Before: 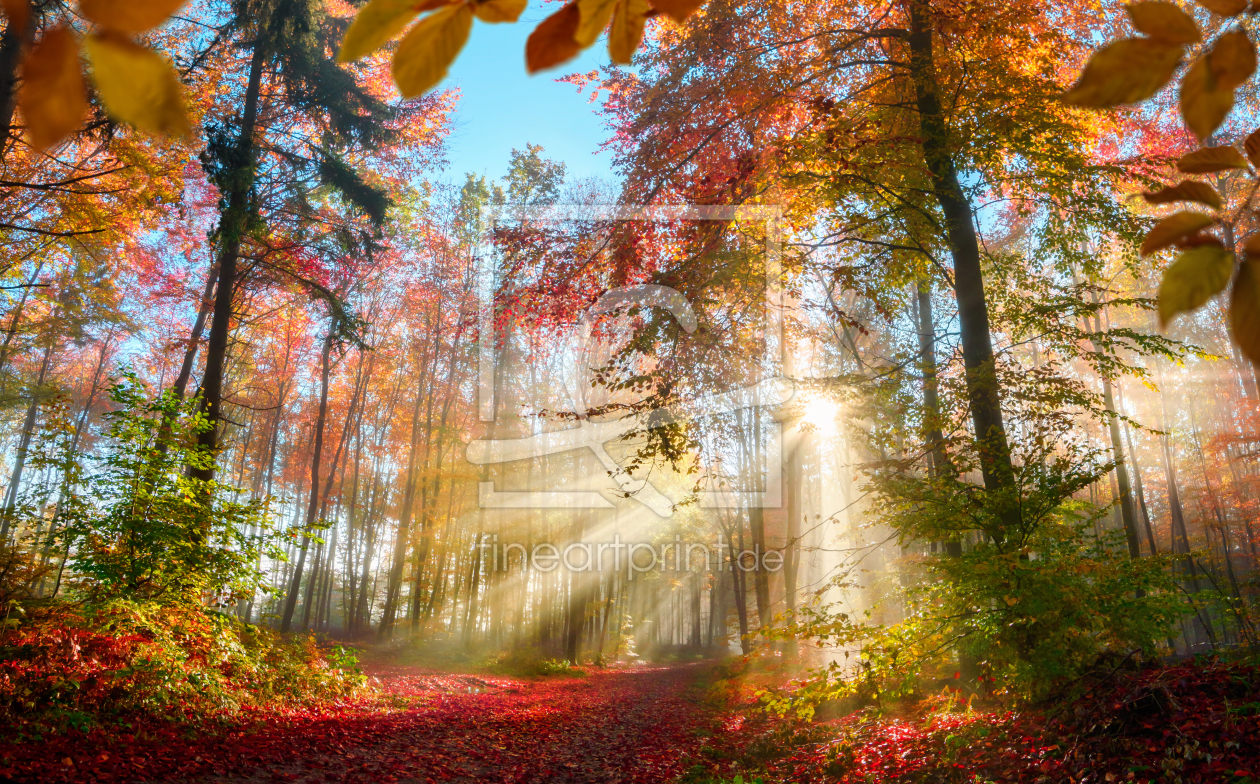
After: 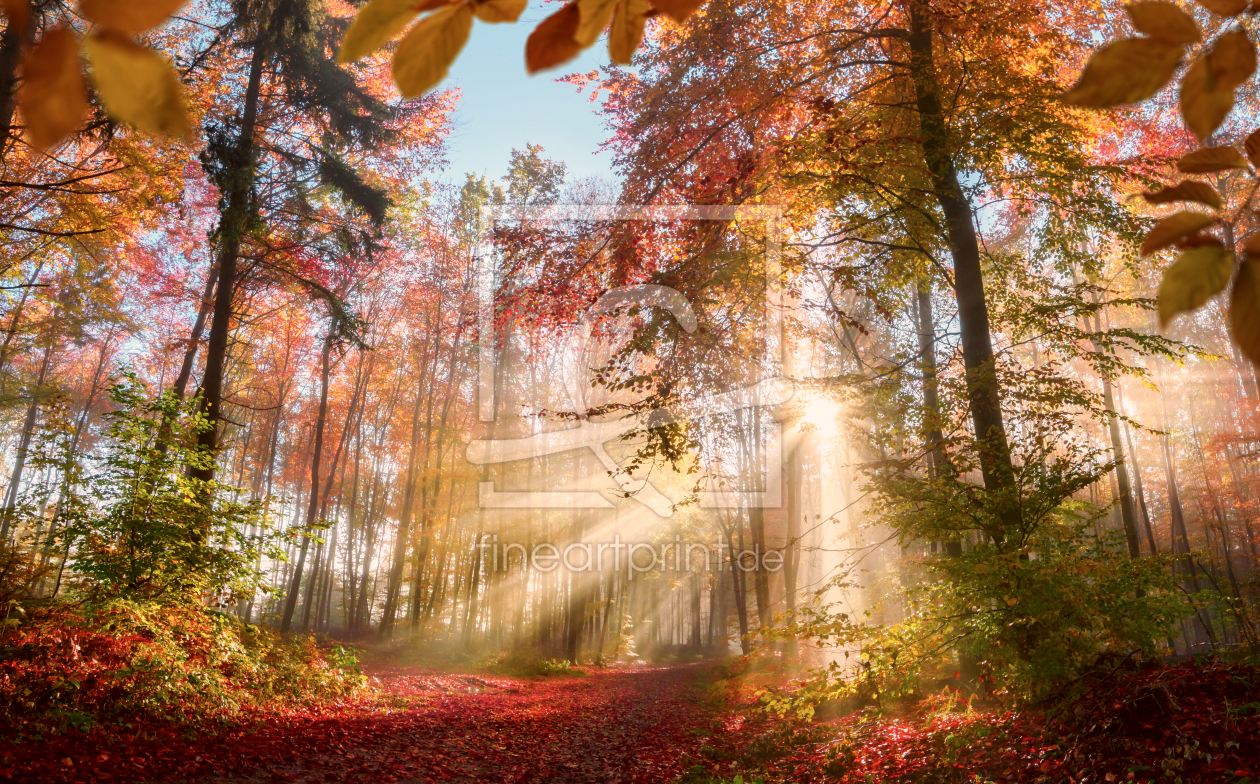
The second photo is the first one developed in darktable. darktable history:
color correction: highlights a* 10.19, highlights b* 9.64, shadows a* 7.84, shadows b* 8.02, saturation 0.792
